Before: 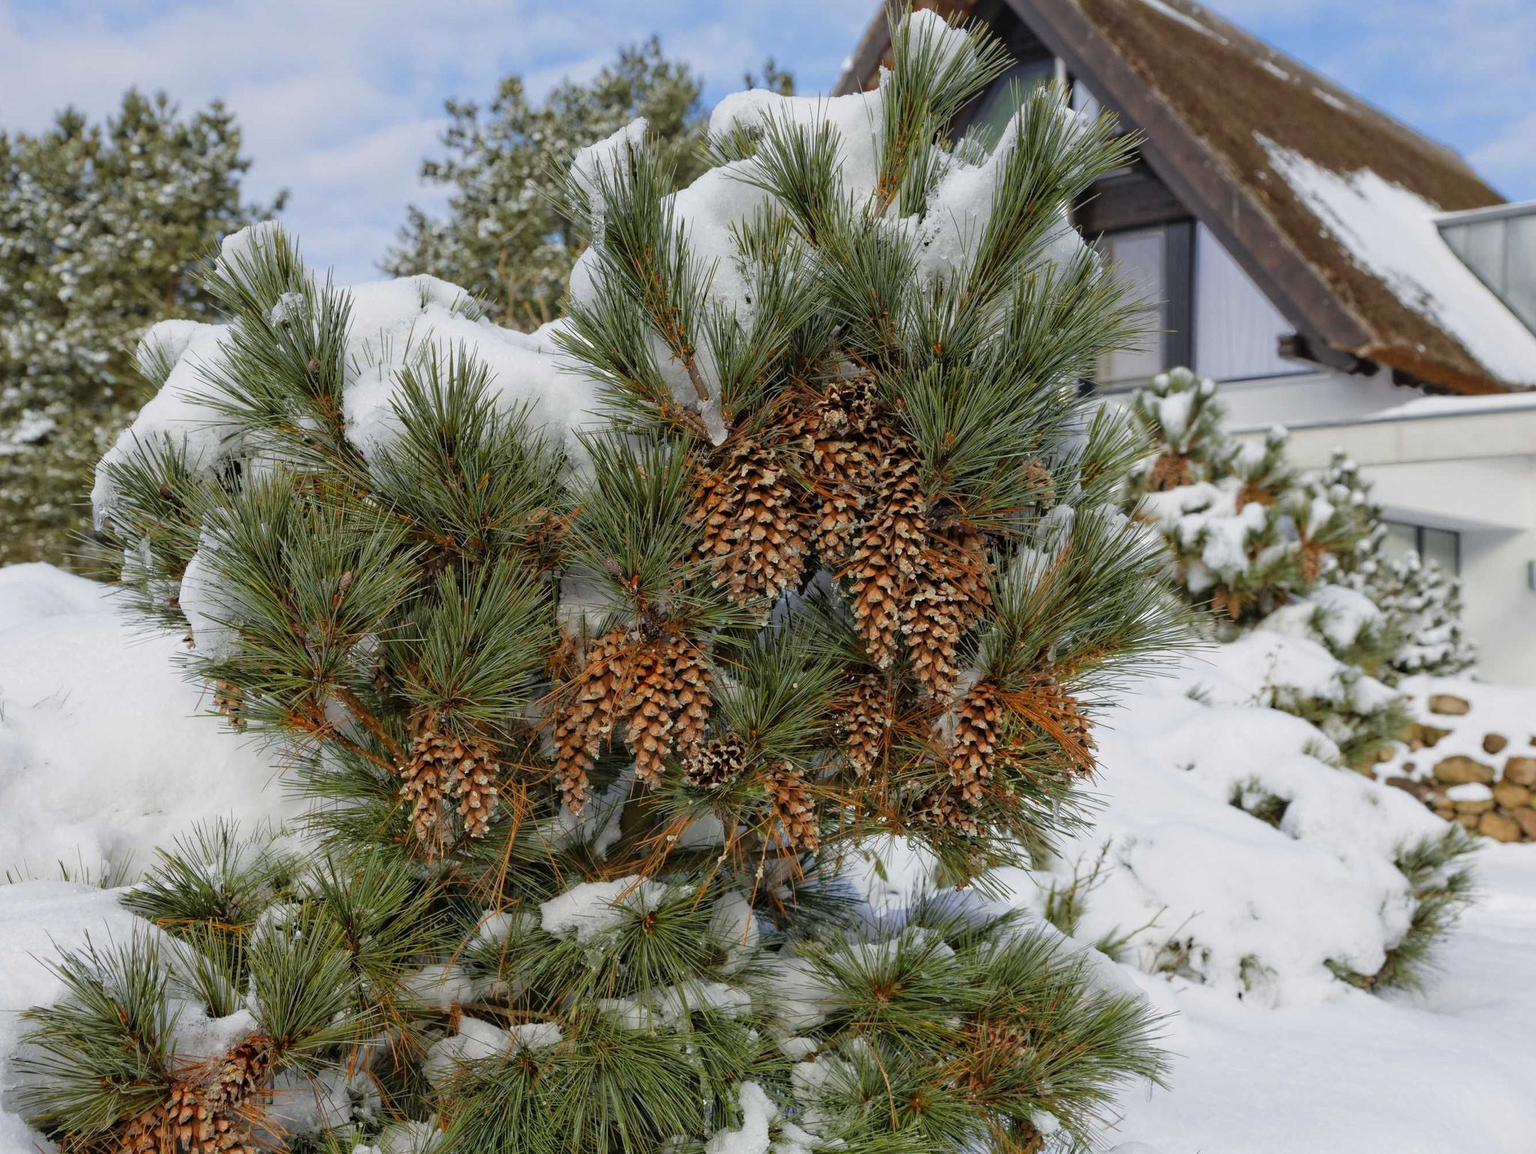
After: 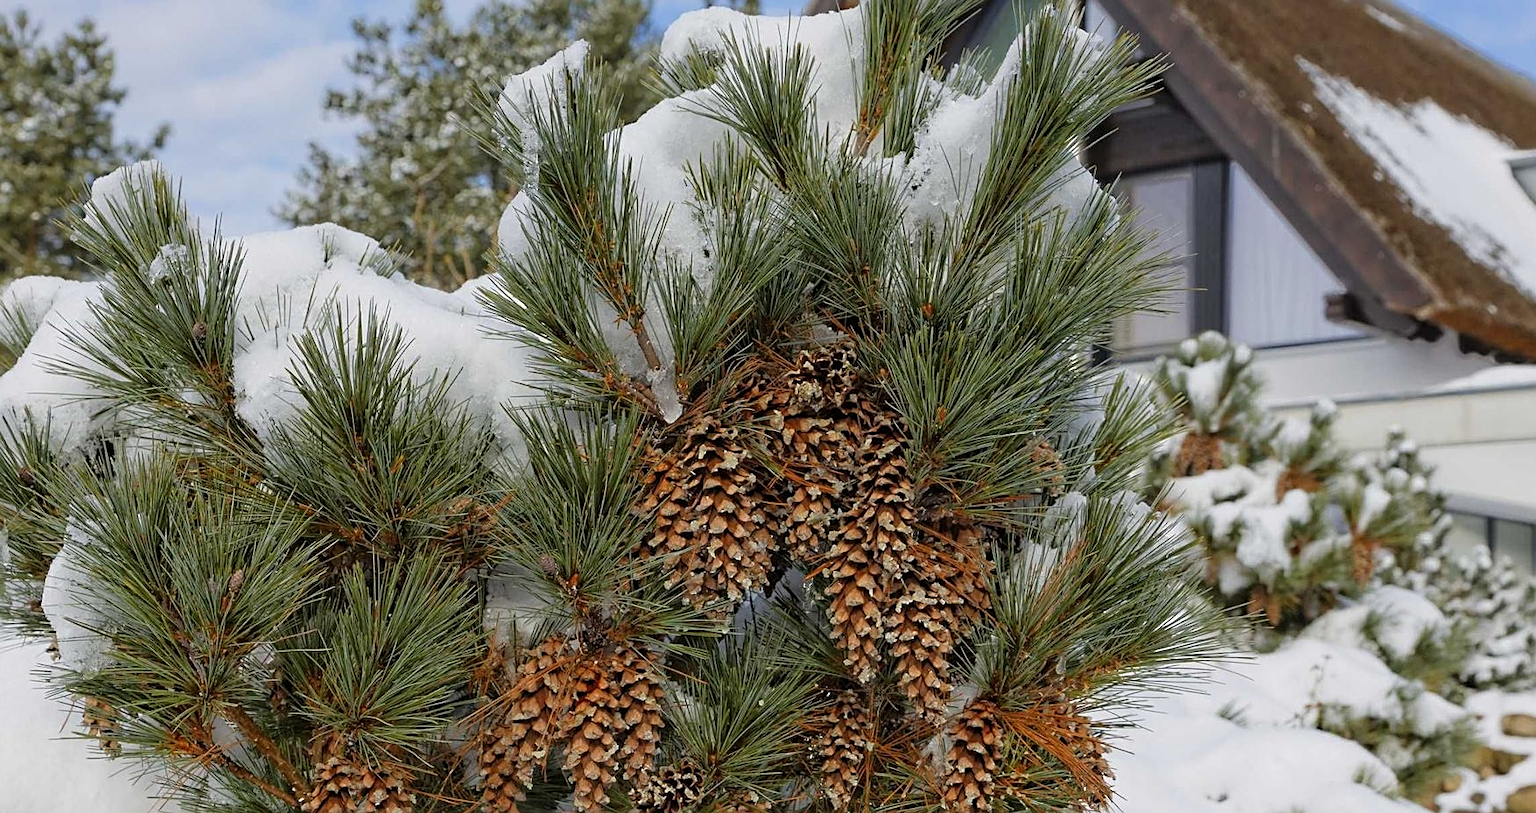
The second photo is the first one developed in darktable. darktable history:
crop and rotate: left 9.345%, top 7.22%, right 4.982%, bottom 32.331%
sharpen: on, module defaults
